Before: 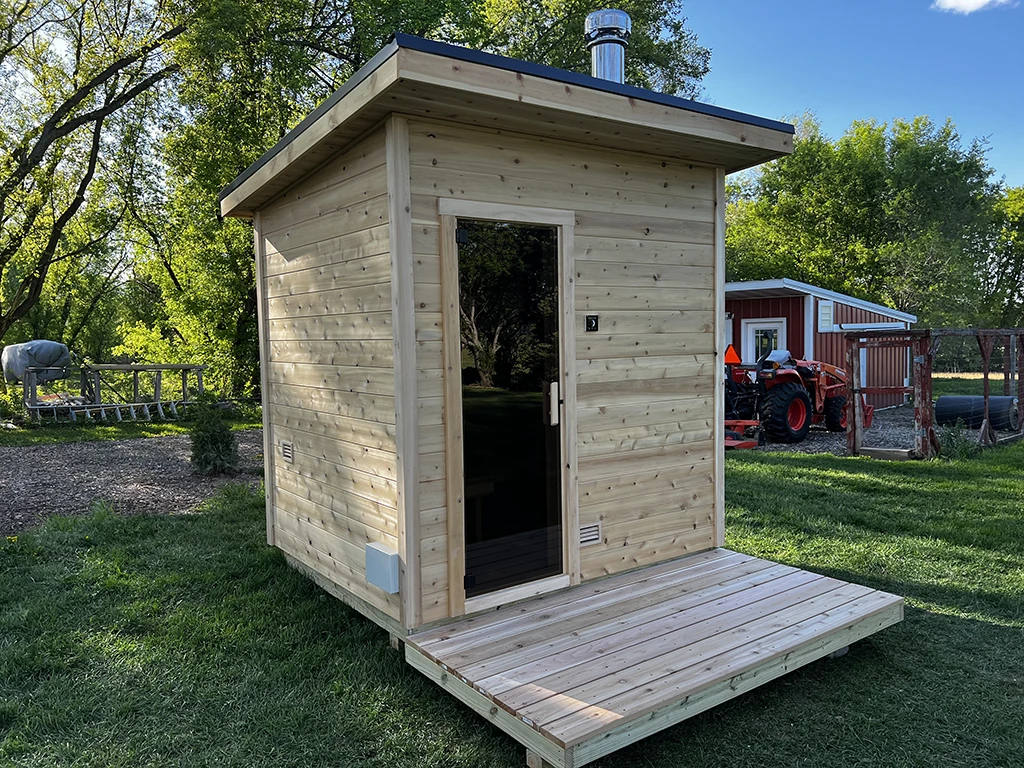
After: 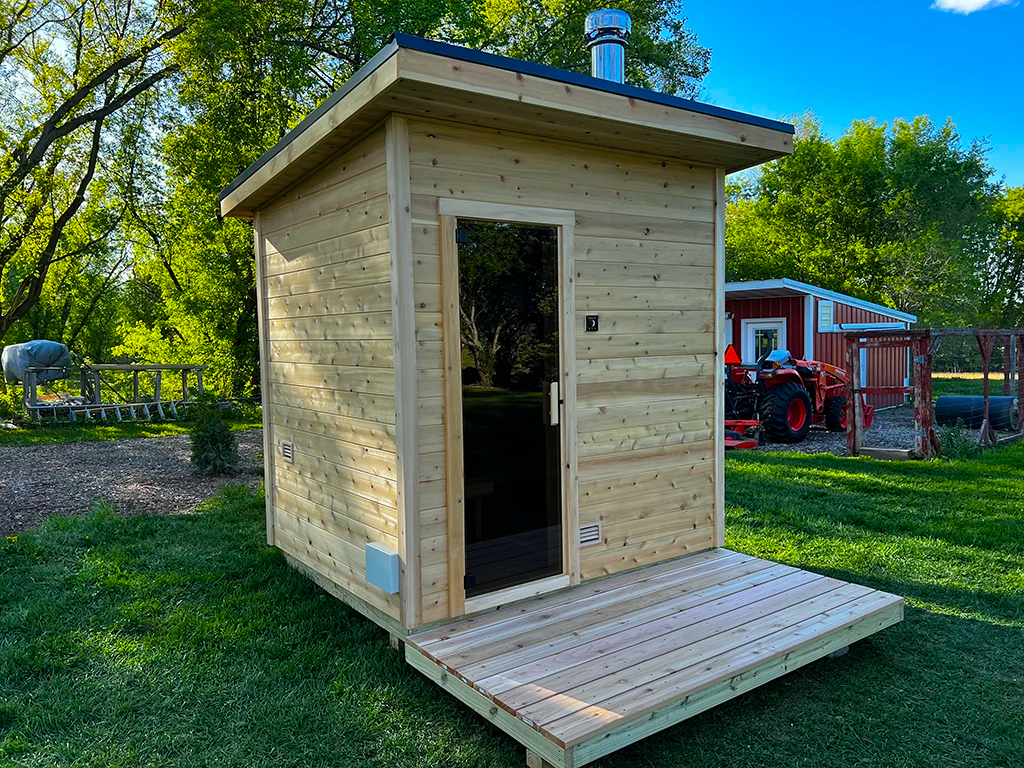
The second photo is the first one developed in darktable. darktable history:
white balance: red 0.978, blue 0.999
color balance rgb: linear chroma grading › global chroma 15%, perceptual saturation grading › global saturation 30%
